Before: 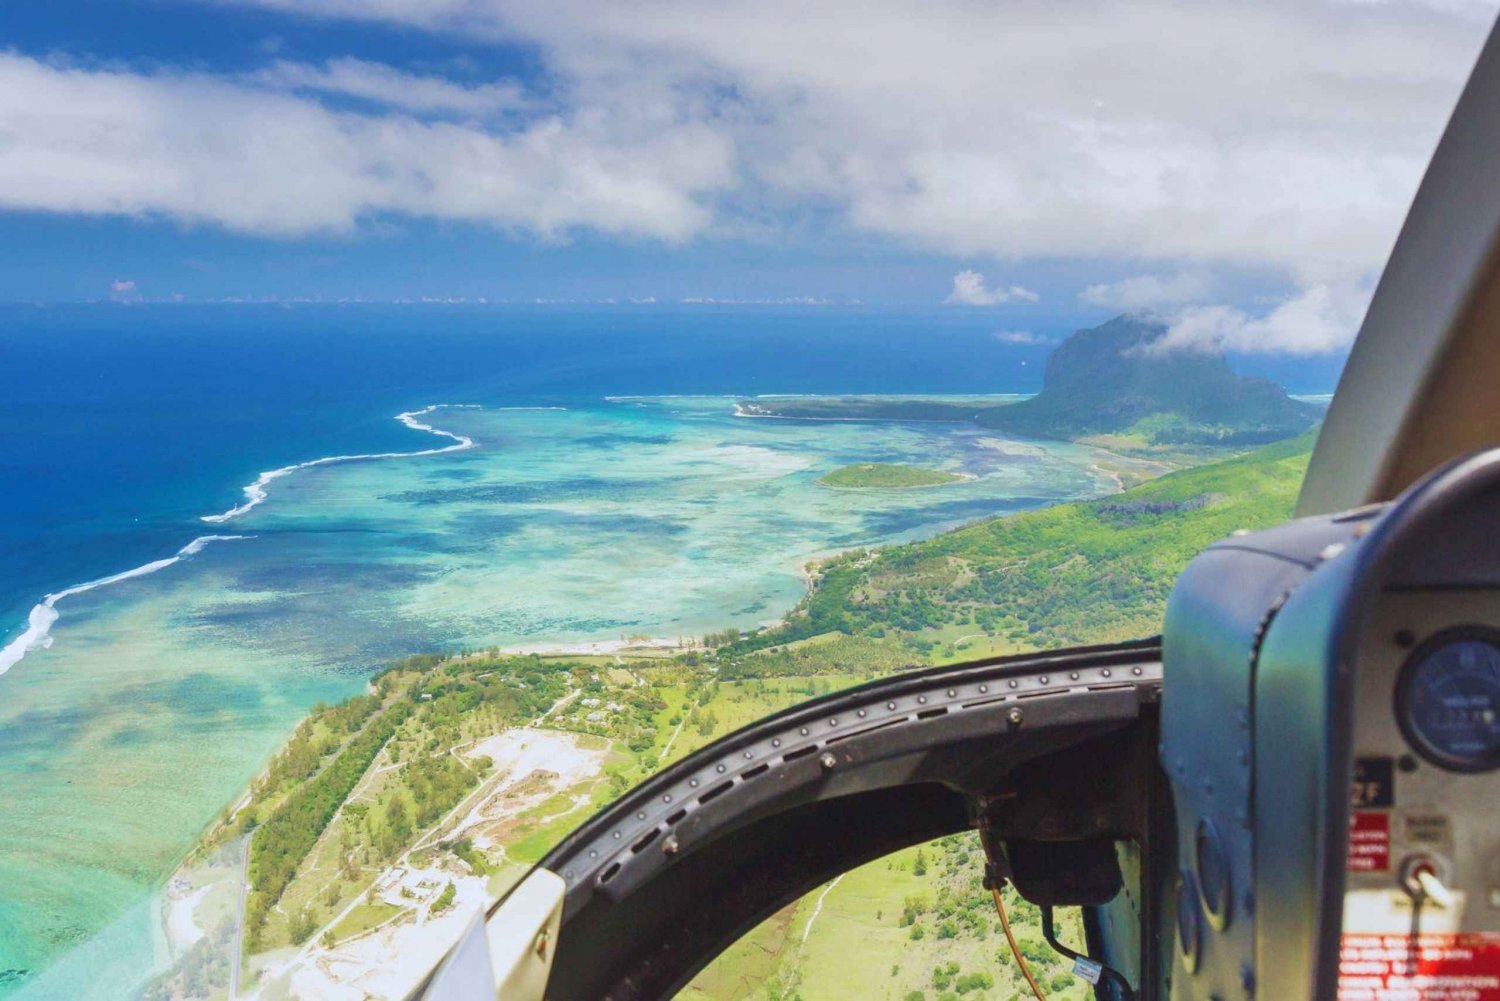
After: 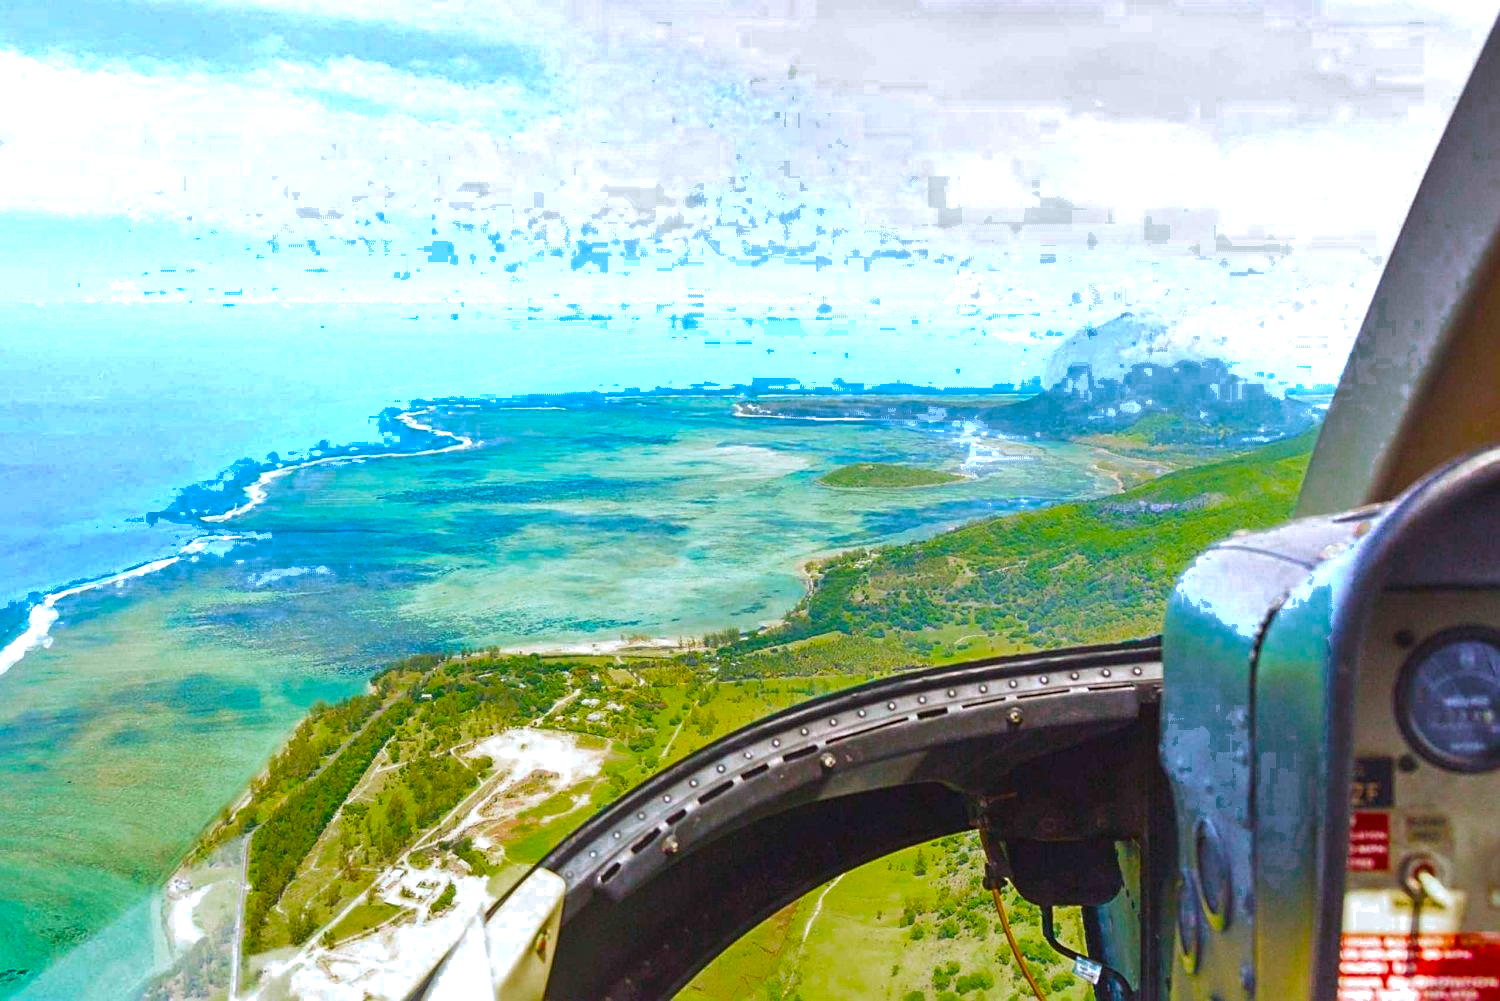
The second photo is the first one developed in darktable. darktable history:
color balance rgb: linear chroma grading › global chroma 15.608%, perceptual saturation grading › global saturation 41.984%, contrast 5.302%
shadows and highlights: shadows 13.61, white point adjustment 1.22, soften with gaussian
sharpen: on, module defaults
color zones: curves: ch0 [(0.203, 0.433) (0.607, 0.517) (0.697, 0.696) (0.705, 0.897)]
